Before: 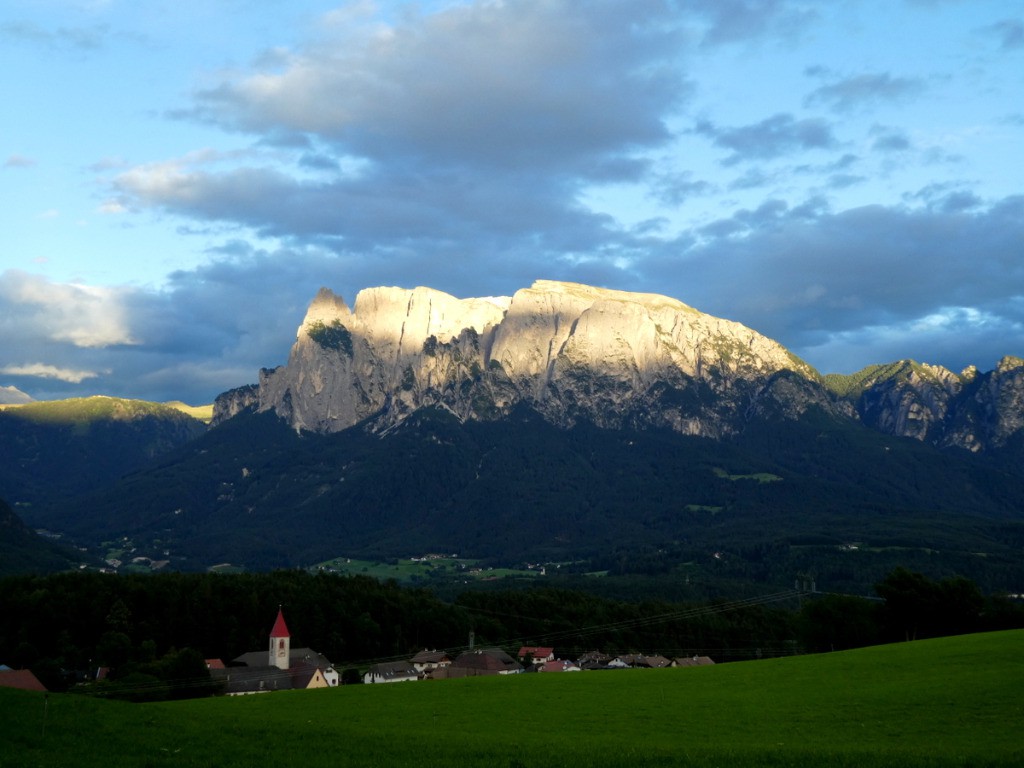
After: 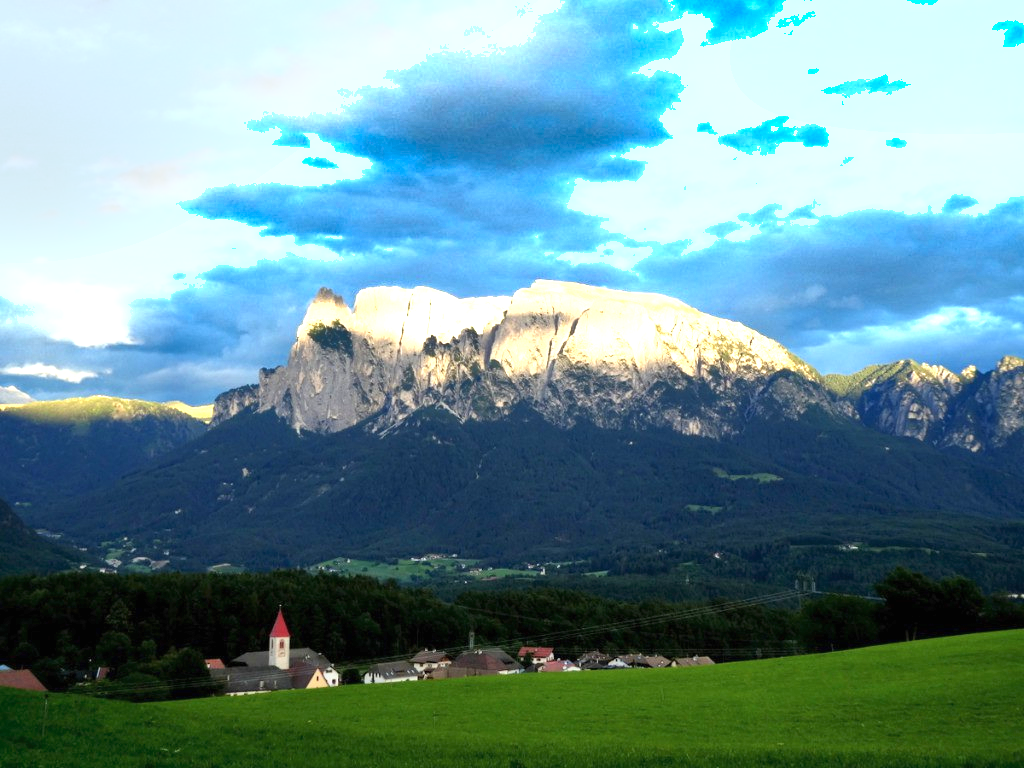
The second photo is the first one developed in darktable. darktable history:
shadows and highlights: radius 116.33, shadows 42.55, highlights -61.79, soften with gaussian
exposure: black level correction 0, exposure 1.2 EV, compensate highlight preservation false
